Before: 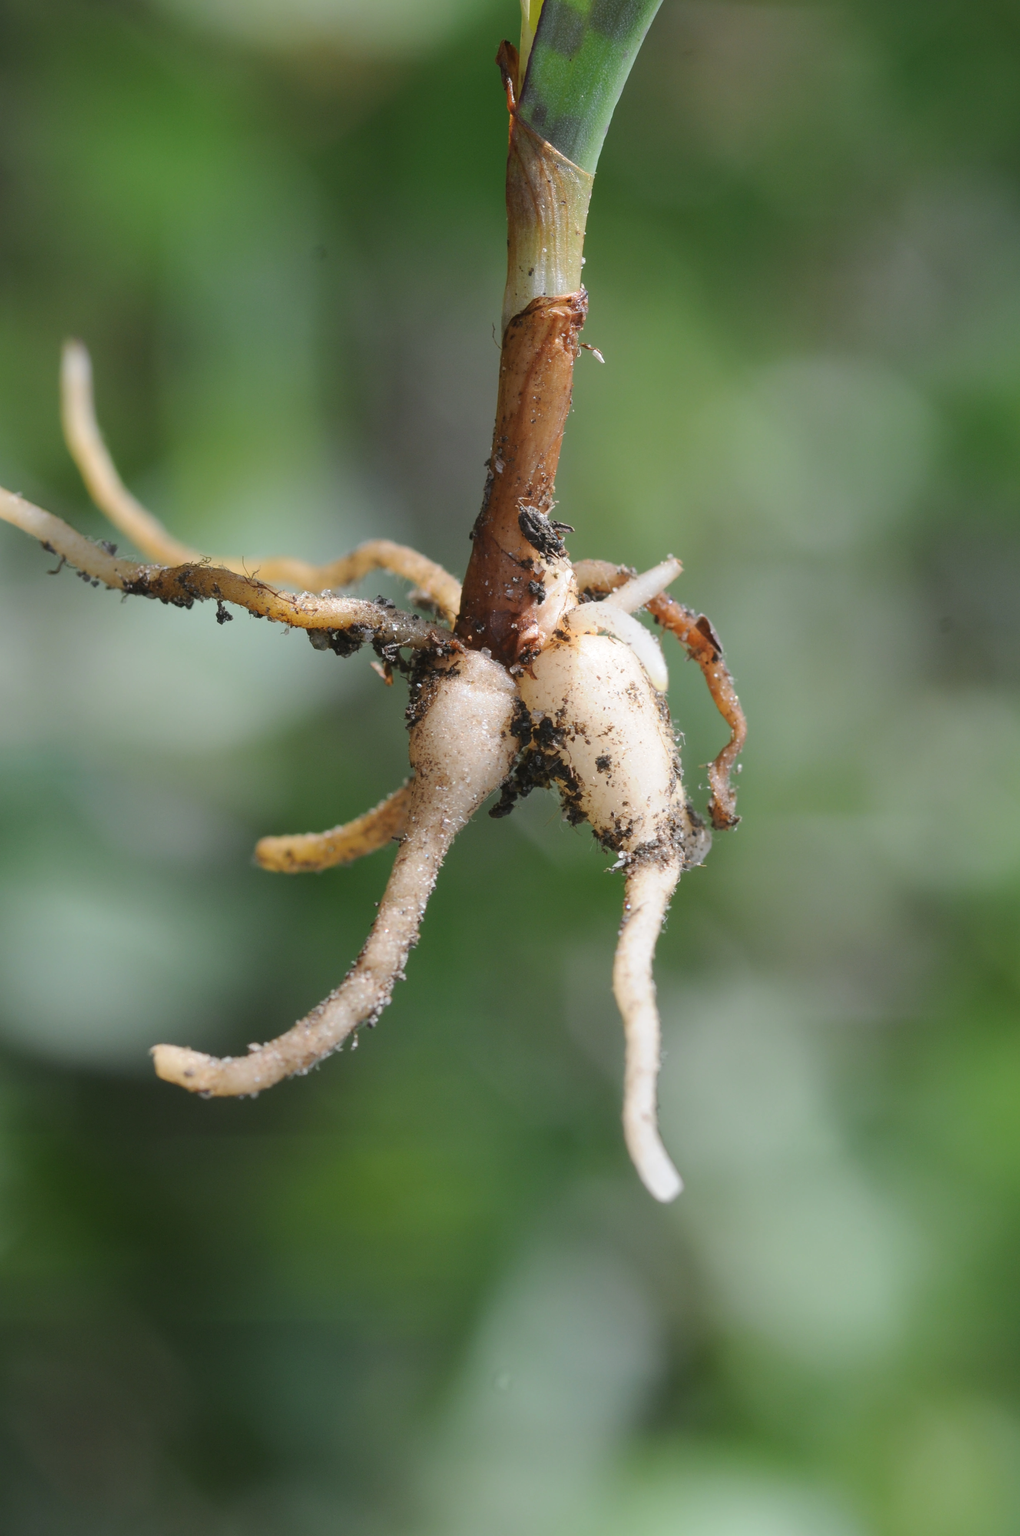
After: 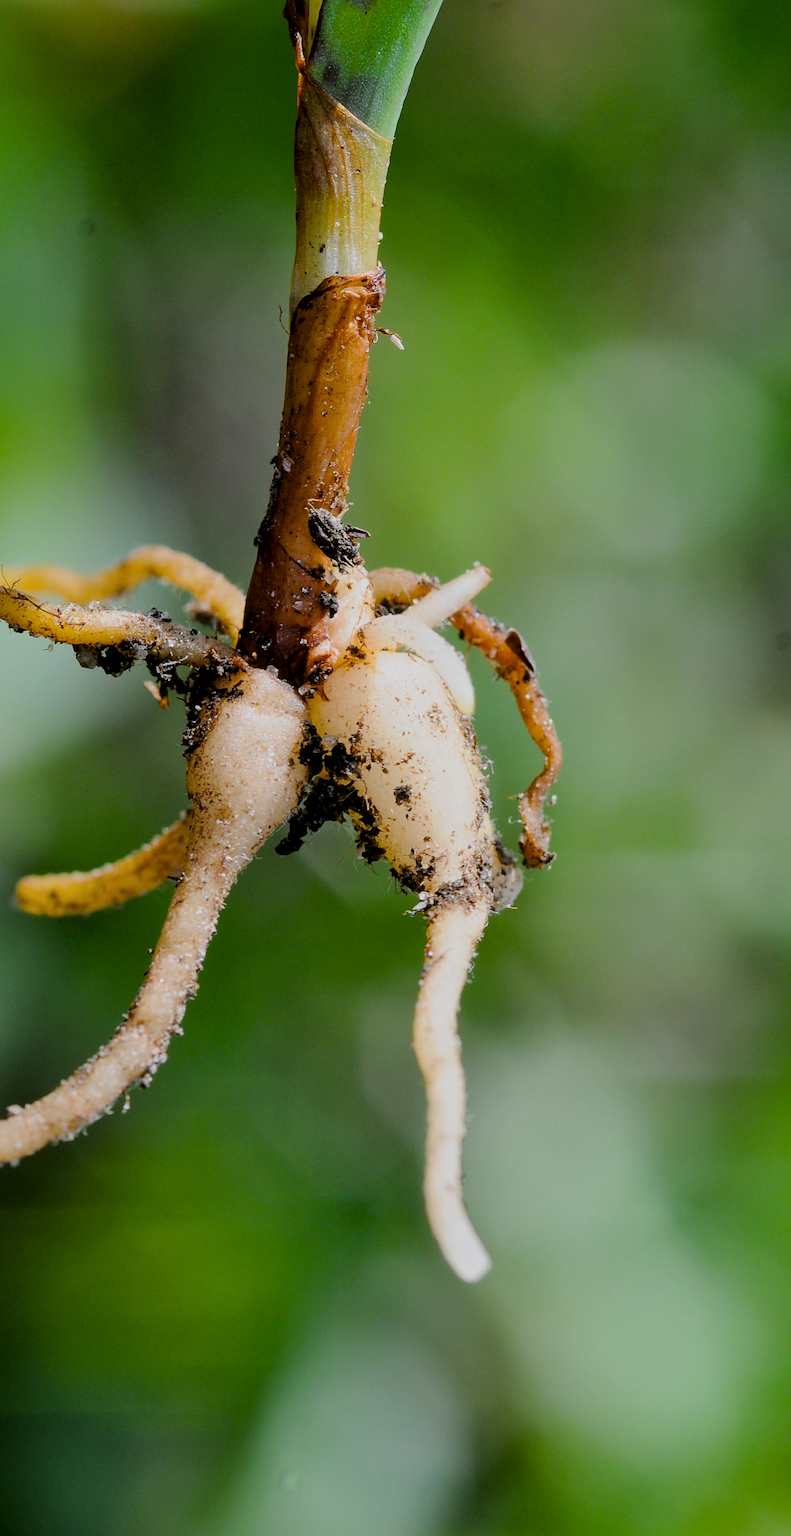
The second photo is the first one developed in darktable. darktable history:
crop and rotate: left 23.685%, top 3.197%, right 6.461%, bottom 6.792%
filmic rgb: black relative exposure -6.92 EV, white relative exposure 5.66 EV, threshold 3 EV, hardness 2.84, enable highlight reconstruction true
color balance rgb: linear chroma grading › global chroma 14.655%, perceptual saturation grading › global saturation 14.605%, global vibrance 35.628%, contrast 10.371%
local contrast: mode bilateral grid, contrast 20, coarseness 51, detail 120%, midtone range 0.2
exposure: black level correction 0.009, exposure 0.017 EV, compensate exposure bias true, compensate highlight preservation false
sharpen: on, module defaults
